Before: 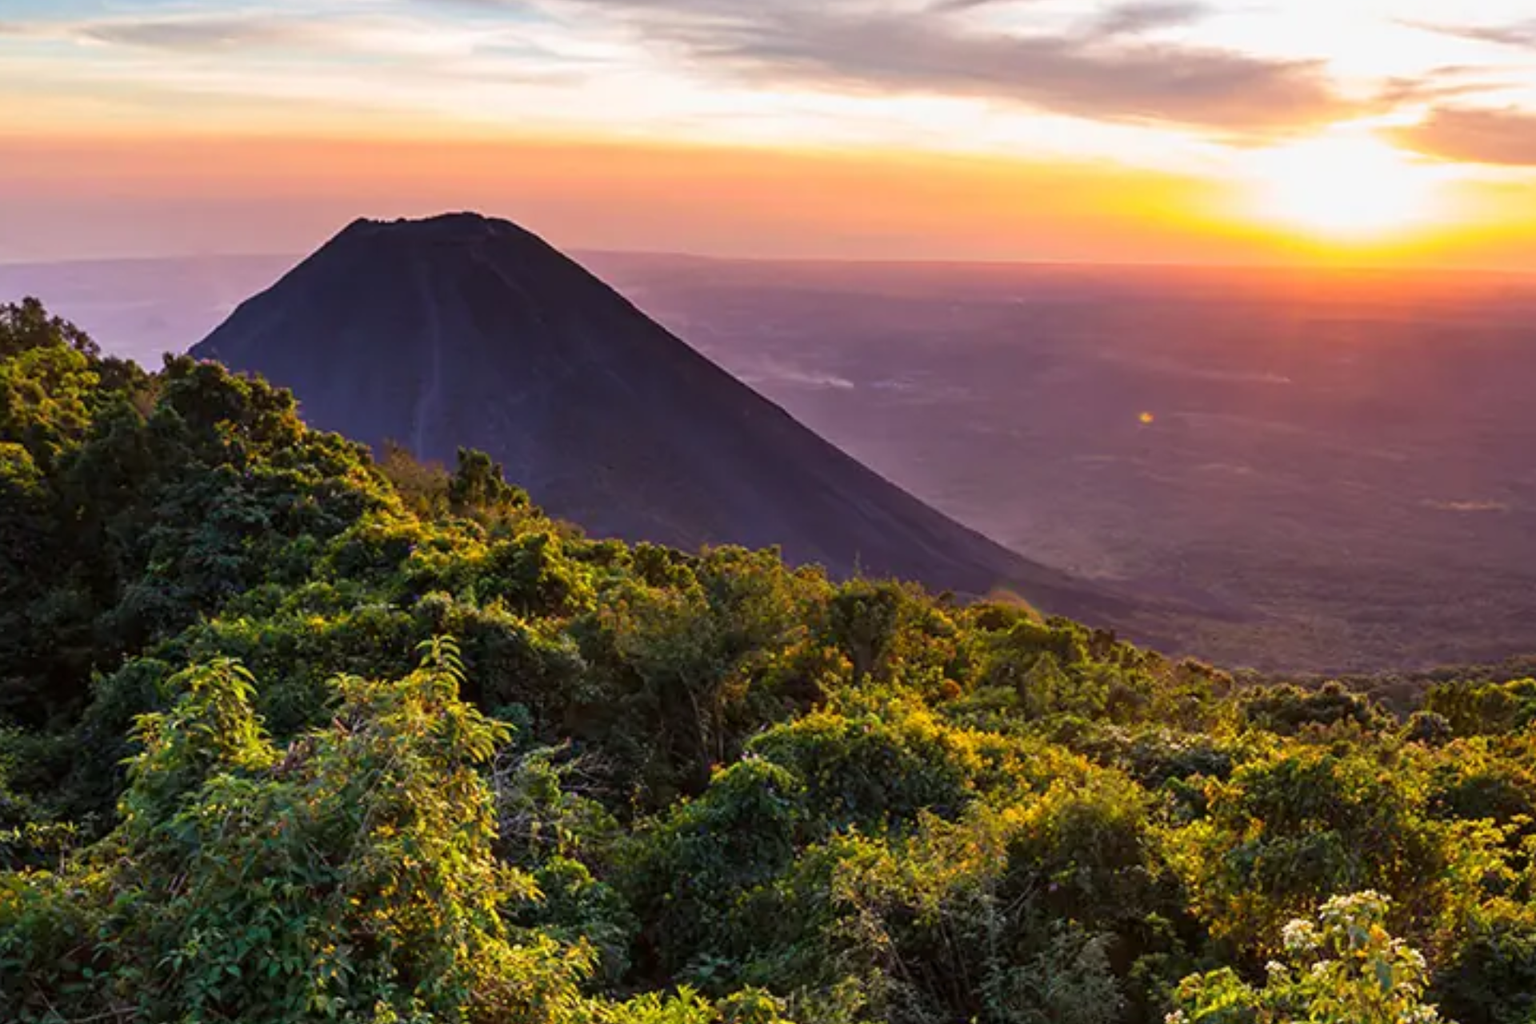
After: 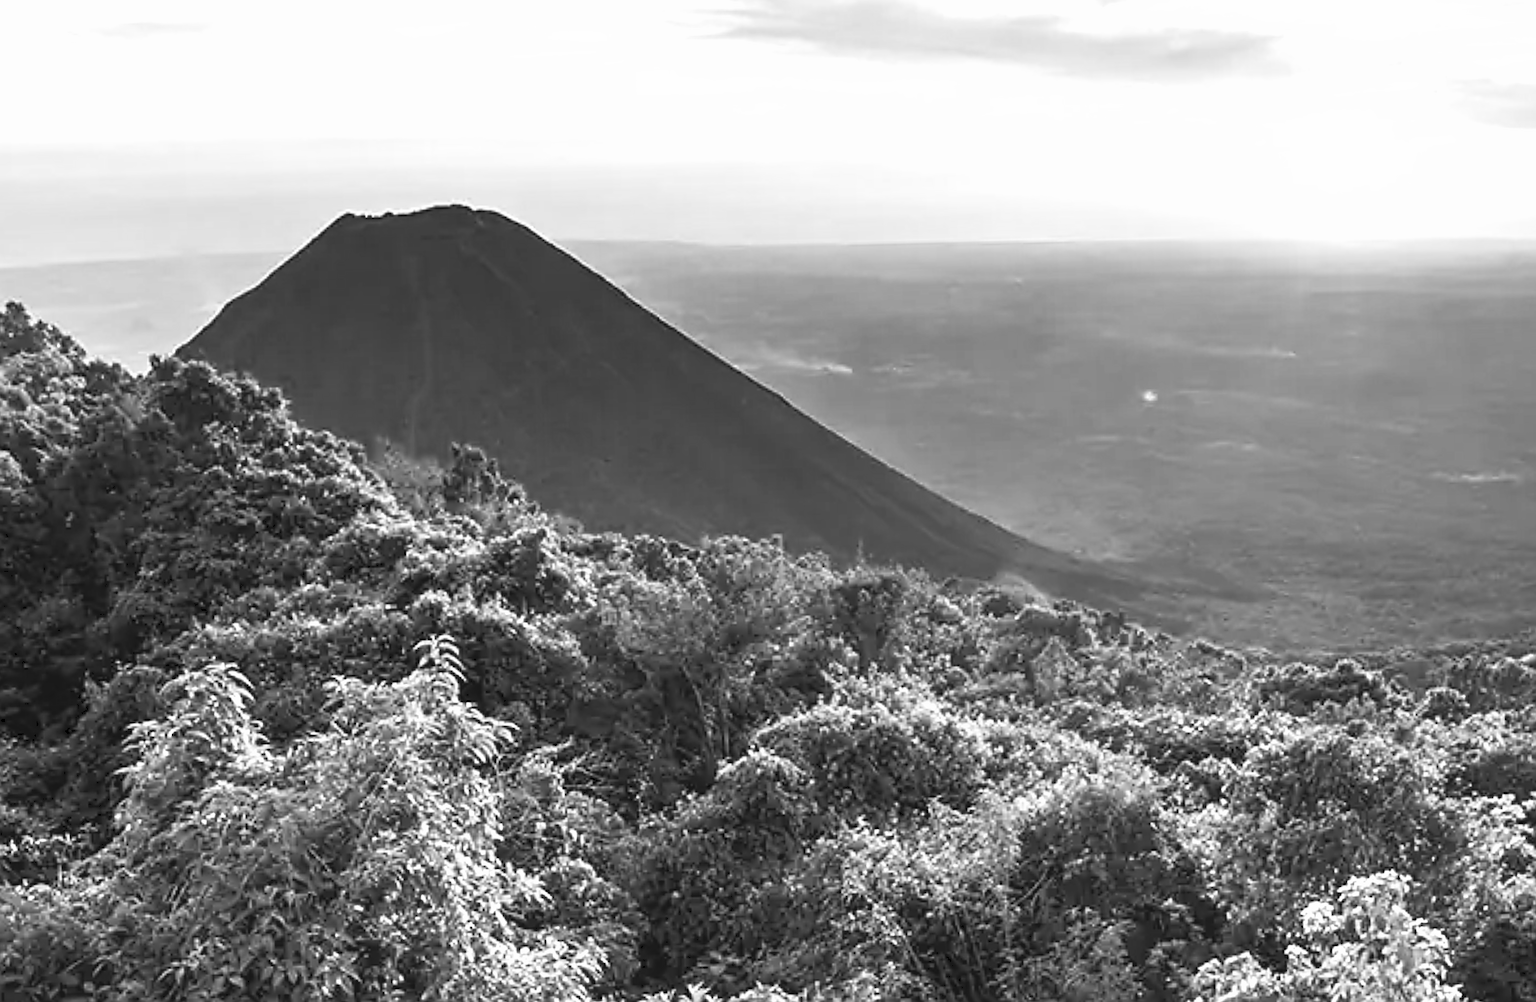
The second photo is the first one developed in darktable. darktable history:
rotate and perspective: rotation -1.42°, crop left 0.016, crop right 0.984, crop top 0.035, crop bottom 0.965
filmic rgb: black relative exposure -8.79 EV, white relative exposure 4.98 EV, threshold 6 EV, target black luminance 0%, hardness 3.77, latitude 66.34%, contrast 0.822, highlights saturation mix 10%, shadows ↔ highlights balance 20%, add noise in highlights 0.1, color science v4 (2020), iterations of high-quality reconstruction 0, type of noise poissonian, enable highlight reconstruction true
contrast brightness saturation: saturation -1
white balance: red 0.948, green 1.02, blue 1.176
tone curve: curves: ch0 [(0, 0.081) (0.483, 0.453) (0.881, 0.992)]
exposure: black level correction 0, exposure 1.625 EV, compensate exposure bias true, compensate highlight preservation false
sharpen: radius 1.4, amount 1.25, threshold 0.7
